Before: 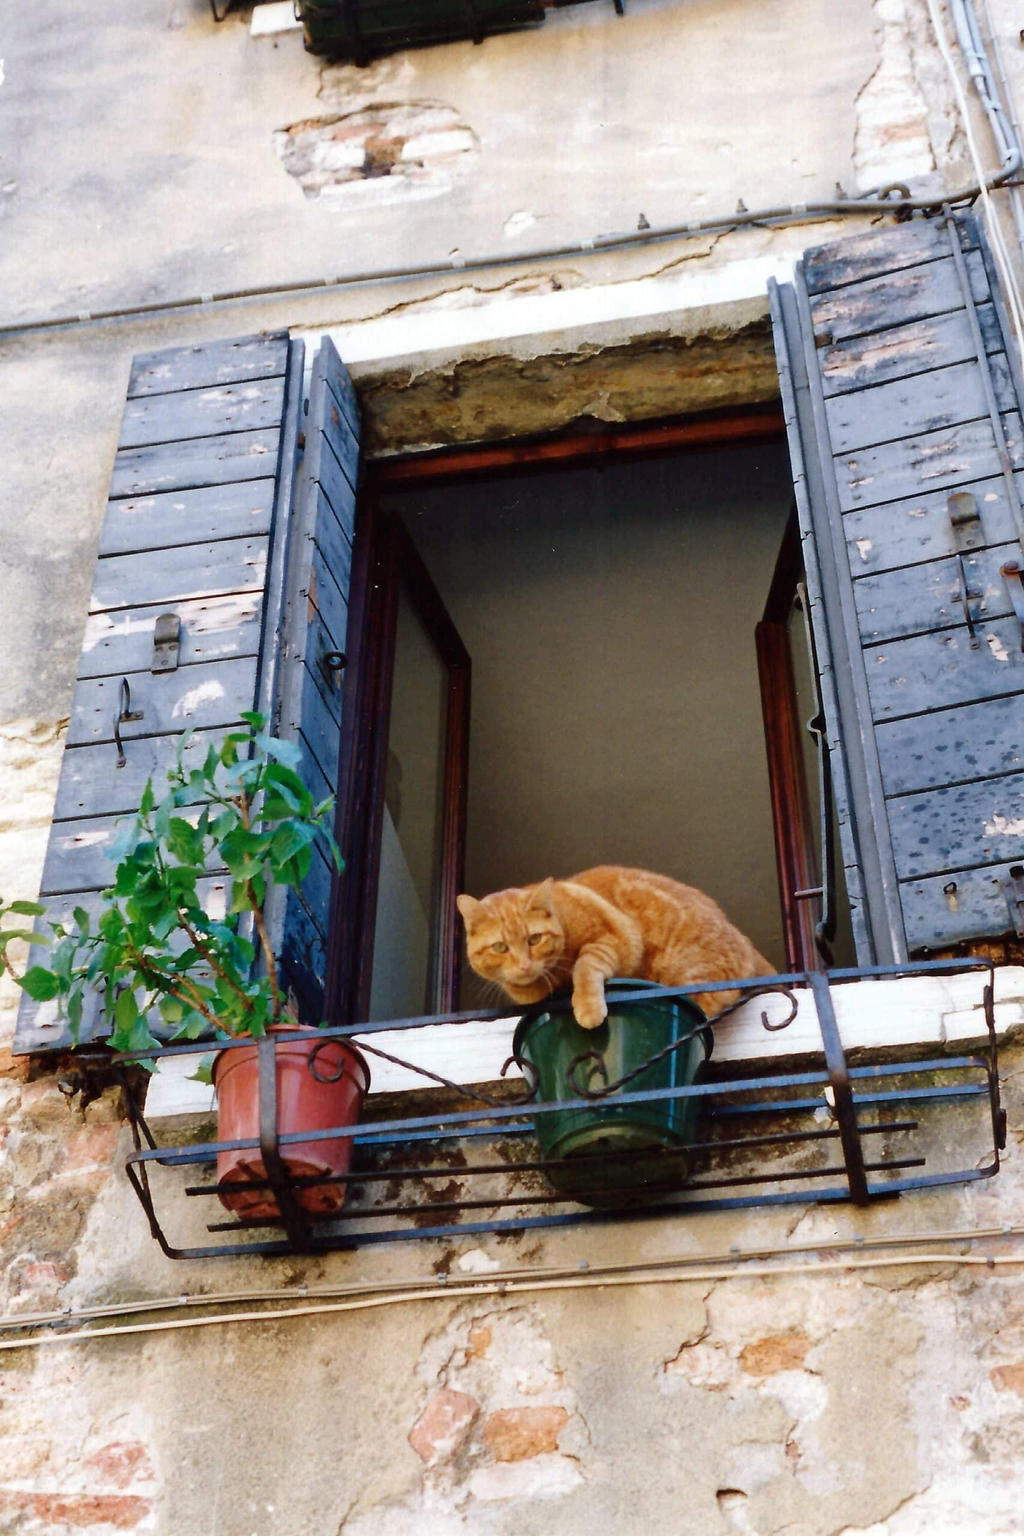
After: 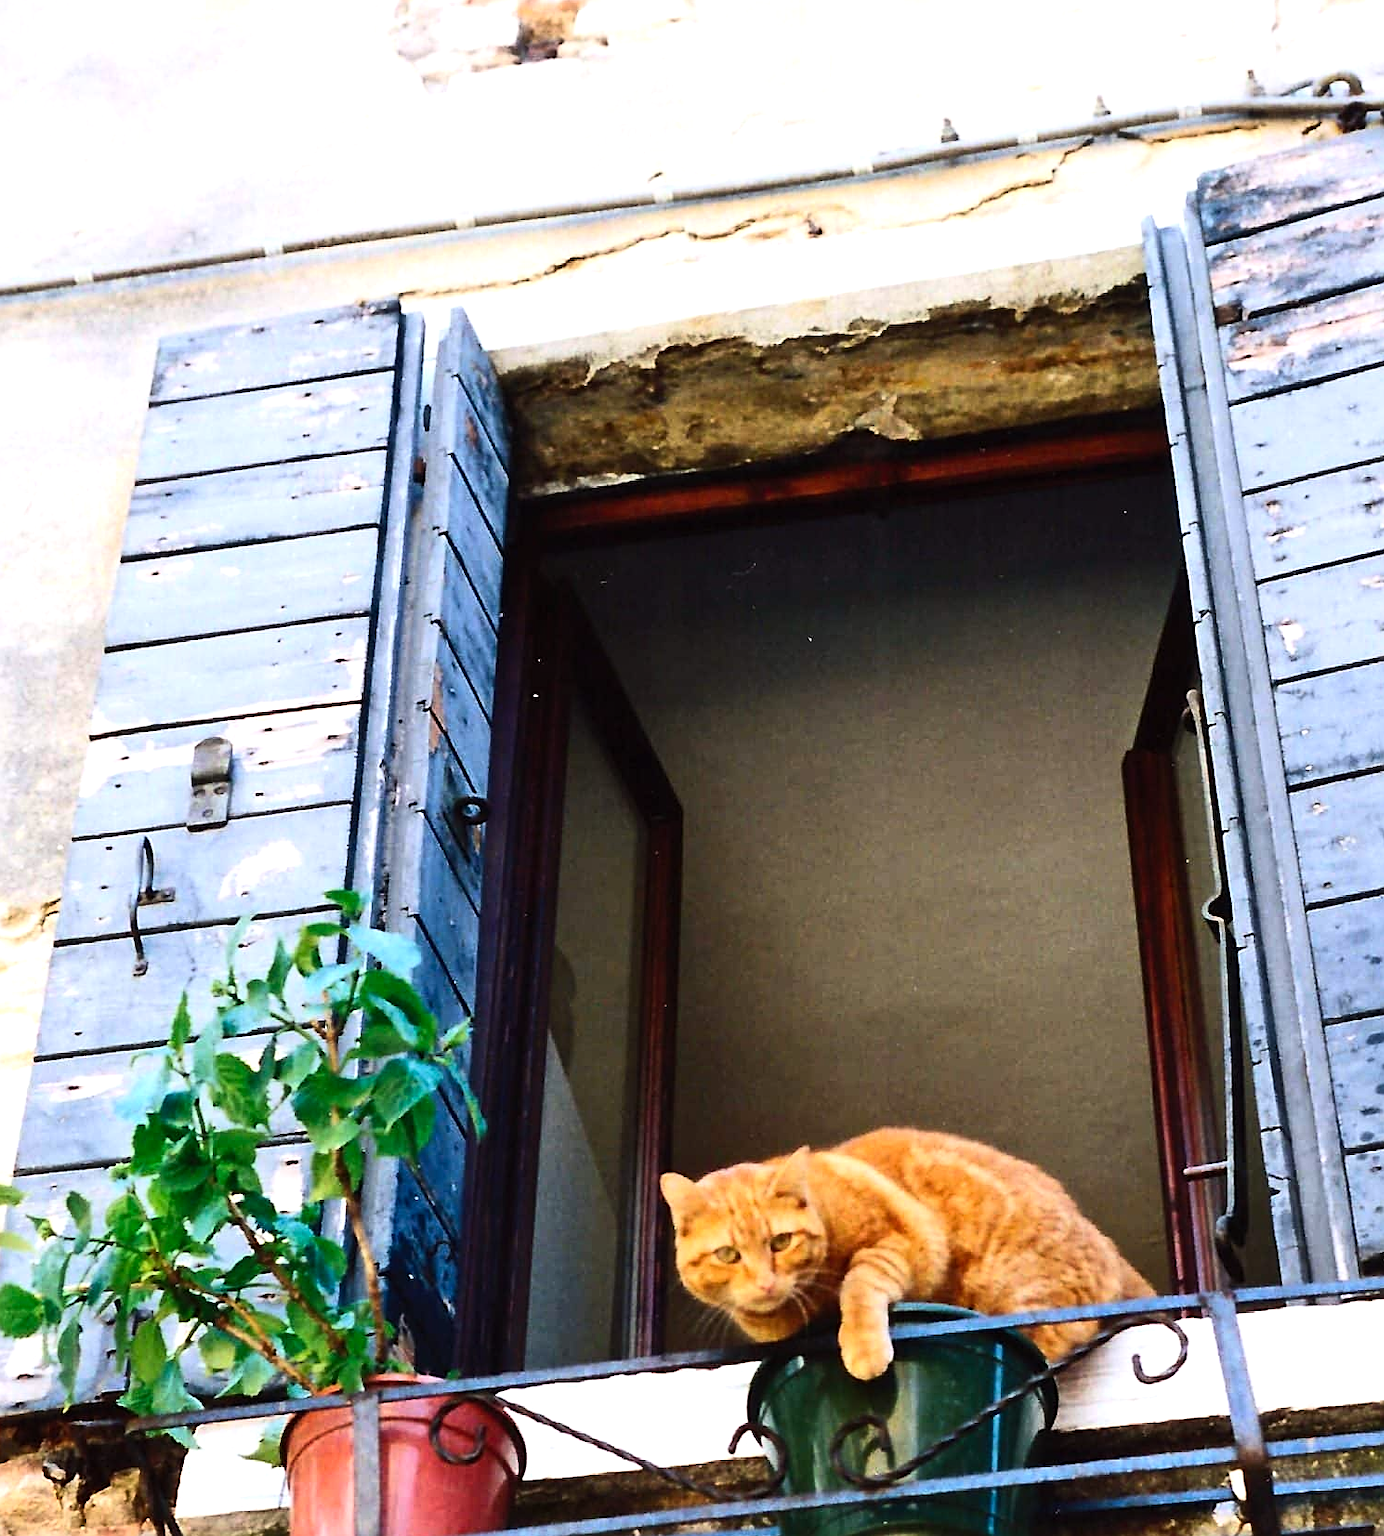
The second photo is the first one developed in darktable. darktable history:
contrast brightness saturation: contrast 0.2, brightness 0.16, saturation 0.22
tone equalizer: -8 EV -0.75 EV, -7 EV -0.7 EV, -6 EV -0.6 EV, -5 EV -0.4 EV, -3 EV 0.4 EV, -2 EV 0.6 EV, -1 EV 0.7 EV, +0 EV 0.75 EV, edges refinement/feathering 500, mask exposure compensation -1.57 EV, preserve details no
crop: left 3.015%, top 8.969%, right 9.647%, bottom 26.457%
sharpen: on, module defaults
